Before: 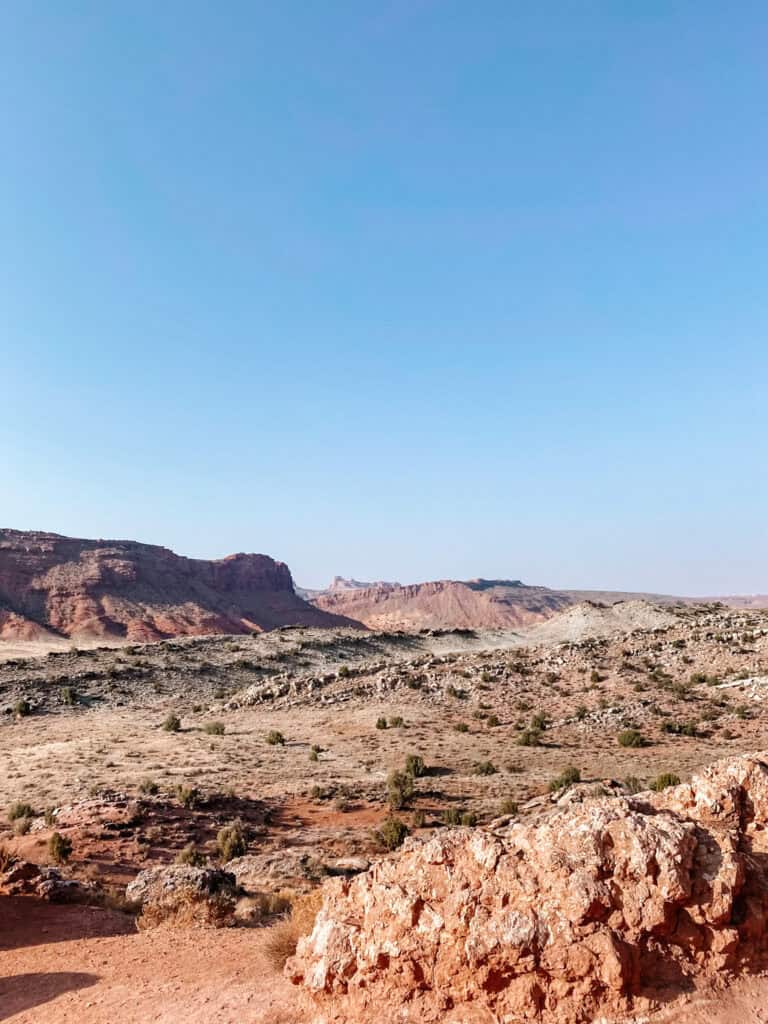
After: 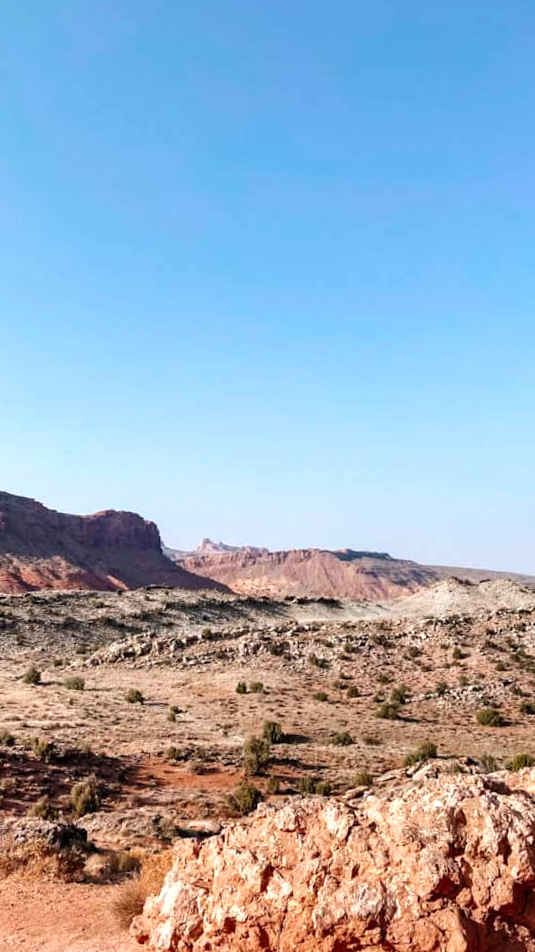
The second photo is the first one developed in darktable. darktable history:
color balance: contrast 10%
crop and rotate: angle -3.27°, left 14.277%, top 0.028%, right 10.766%, bottom 0.028%
